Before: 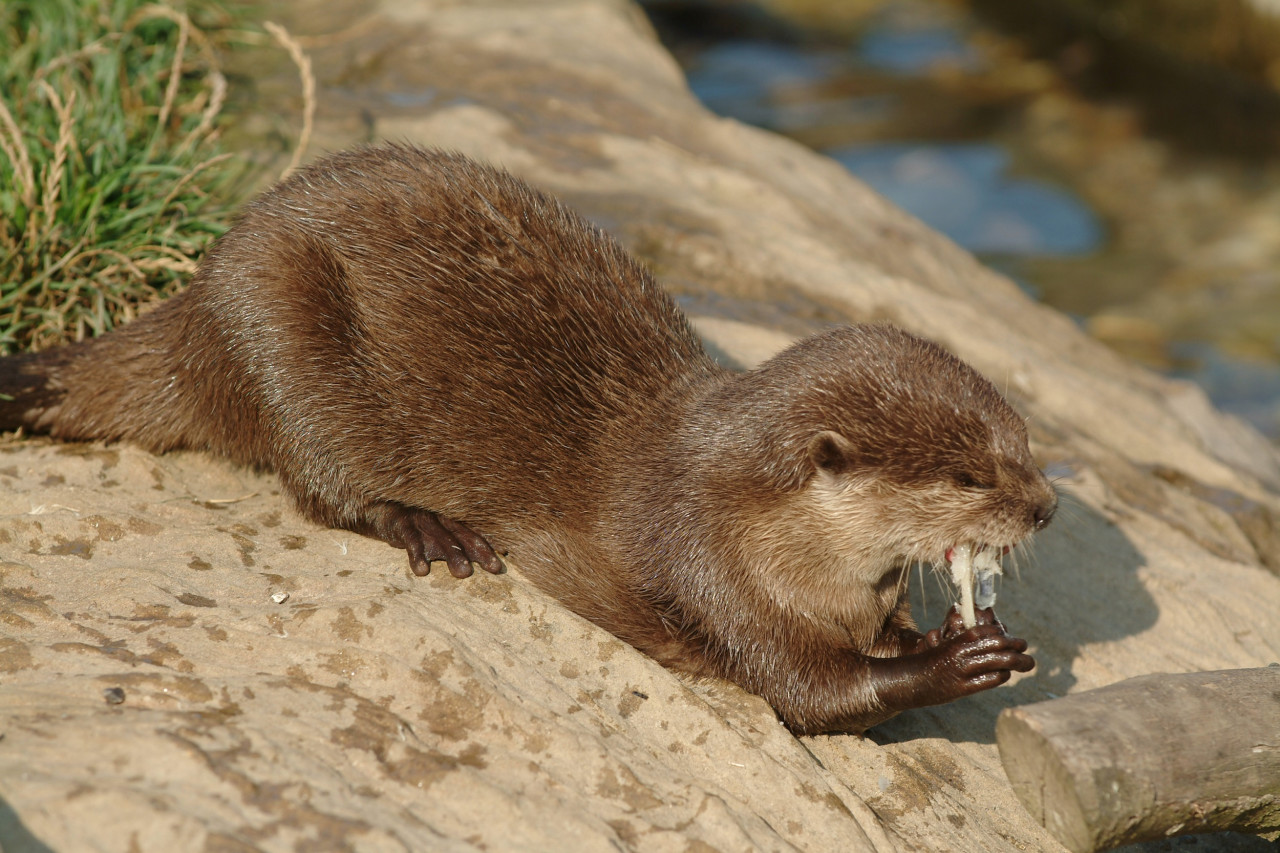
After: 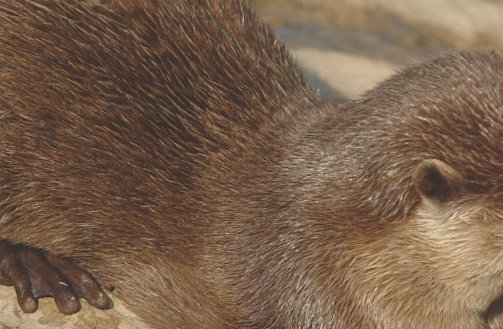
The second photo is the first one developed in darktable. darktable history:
exposure: black level correction -0.025, exposure -0.117 EV, compensate highlight preservation false
rotate and perspective: rotation -1.32°, lens shift (horizontal) -0.031, crop left 0.015, crop right 0.985, crop top 0.047, crop bottom 0.982
crop: left 30%, top 30%, right 30%, bottom 30%
